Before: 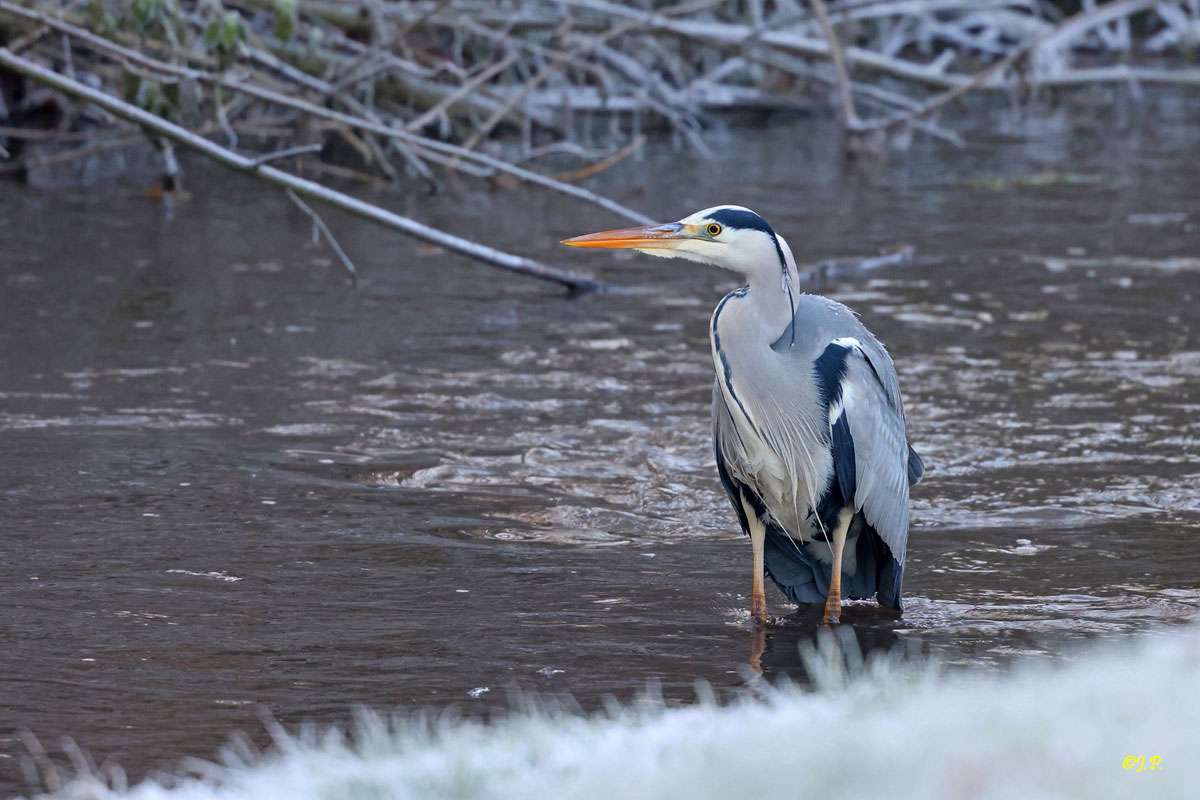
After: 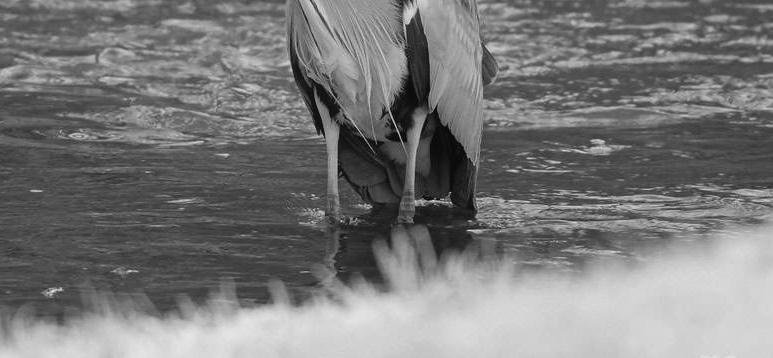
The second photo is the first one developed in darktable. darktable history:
monochrome: a -4.13, b 5.16, size 1
contrast equalizer: octaves 7, y [[0.6 ×6], [0.55 ×6], [0 ×6], [0 ×6], [0 ×6]], mix -0.36
crop and rotate: left 35.509%, top 50.238%, bottom 4.934%
